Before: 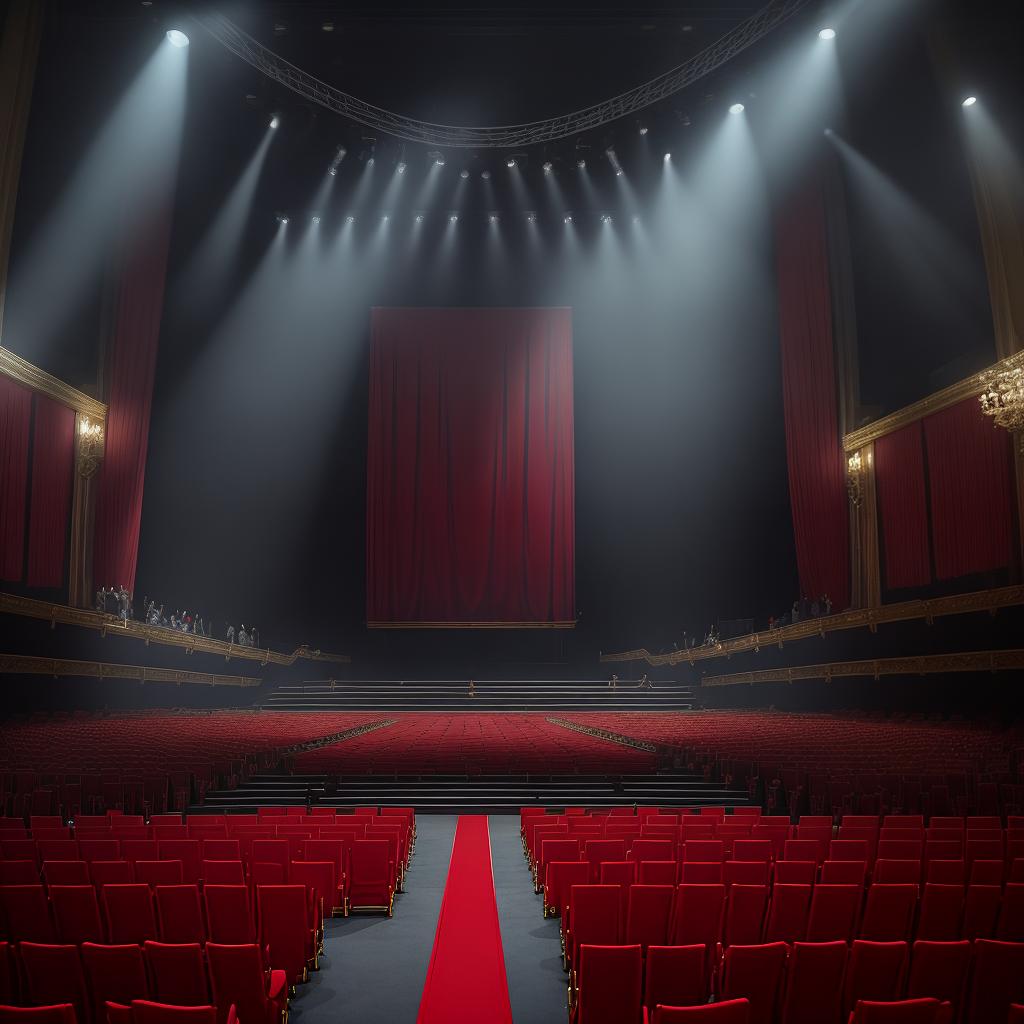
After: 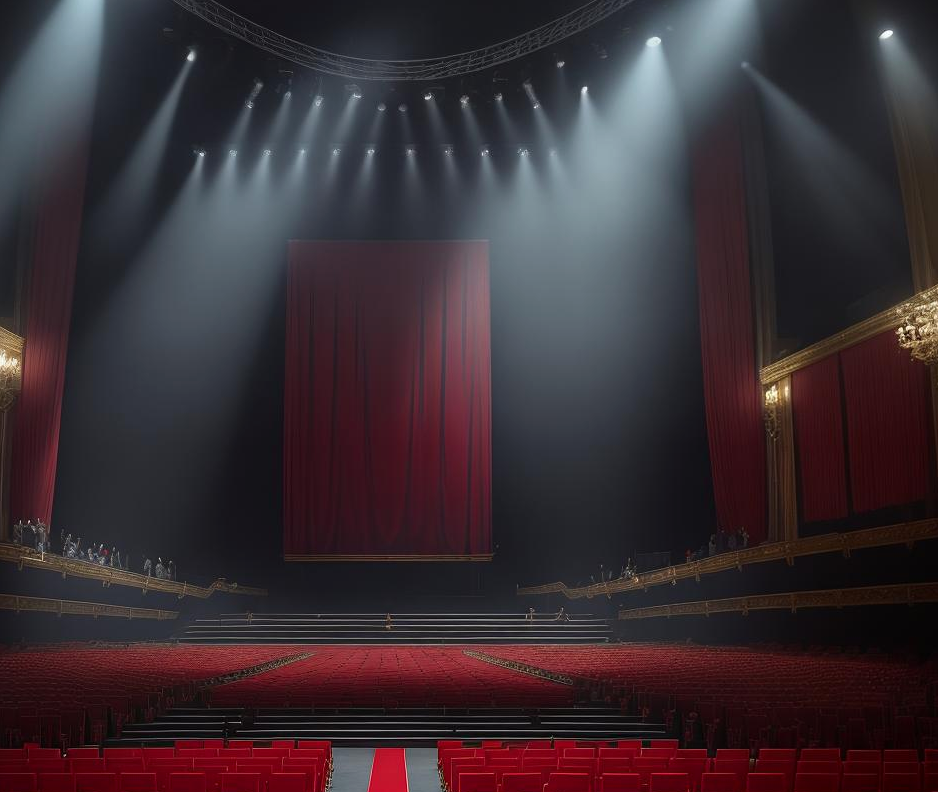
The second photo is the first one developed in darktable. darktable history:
contrast brightness saturation: contrast 0.1, brightness 0.02, saturation 0.02
crop: left 8.155%, top 6.611%, bottom 15.385%
white balance: emerald 1
tone curve: curves: ch0 [(0, 0) (0.003, 0.003) (0.011, 0.011) (0.025, 0.025) (0.044, 0.045) (0.069, 0.07) (0.1, 0.1) (0.136, 0.137) (0.177, 0.179) (0.224, 0.226) (0.277, 0.279) (0.335, 0.338) (0.399, 0.402) (0.468, 0.472) (0.543, 0.547) (0.623, 0.628) (0.709, 0.715) (0.801, 0.807) (0.898, 0.902) (1, 1)], preserve colors none
